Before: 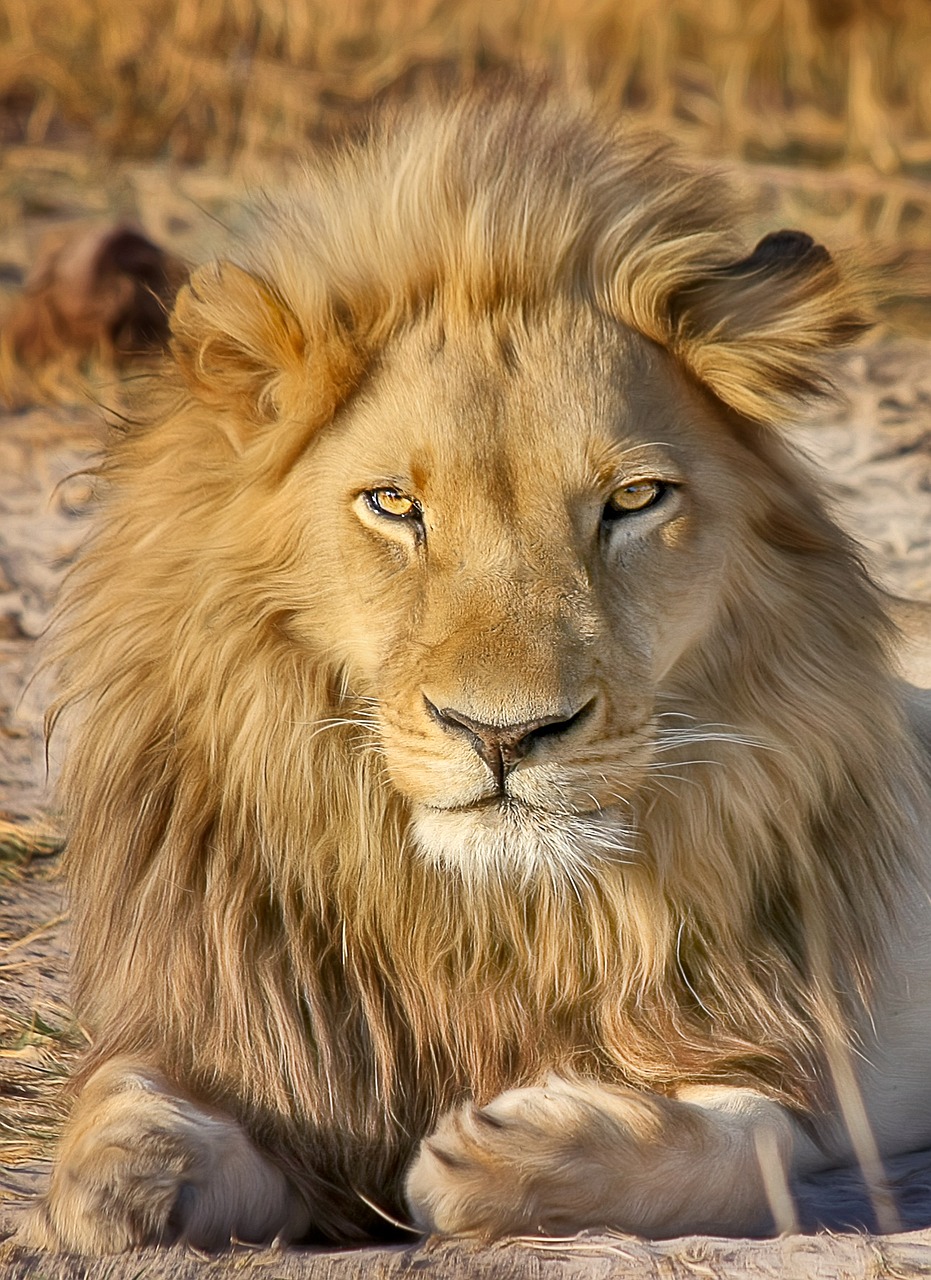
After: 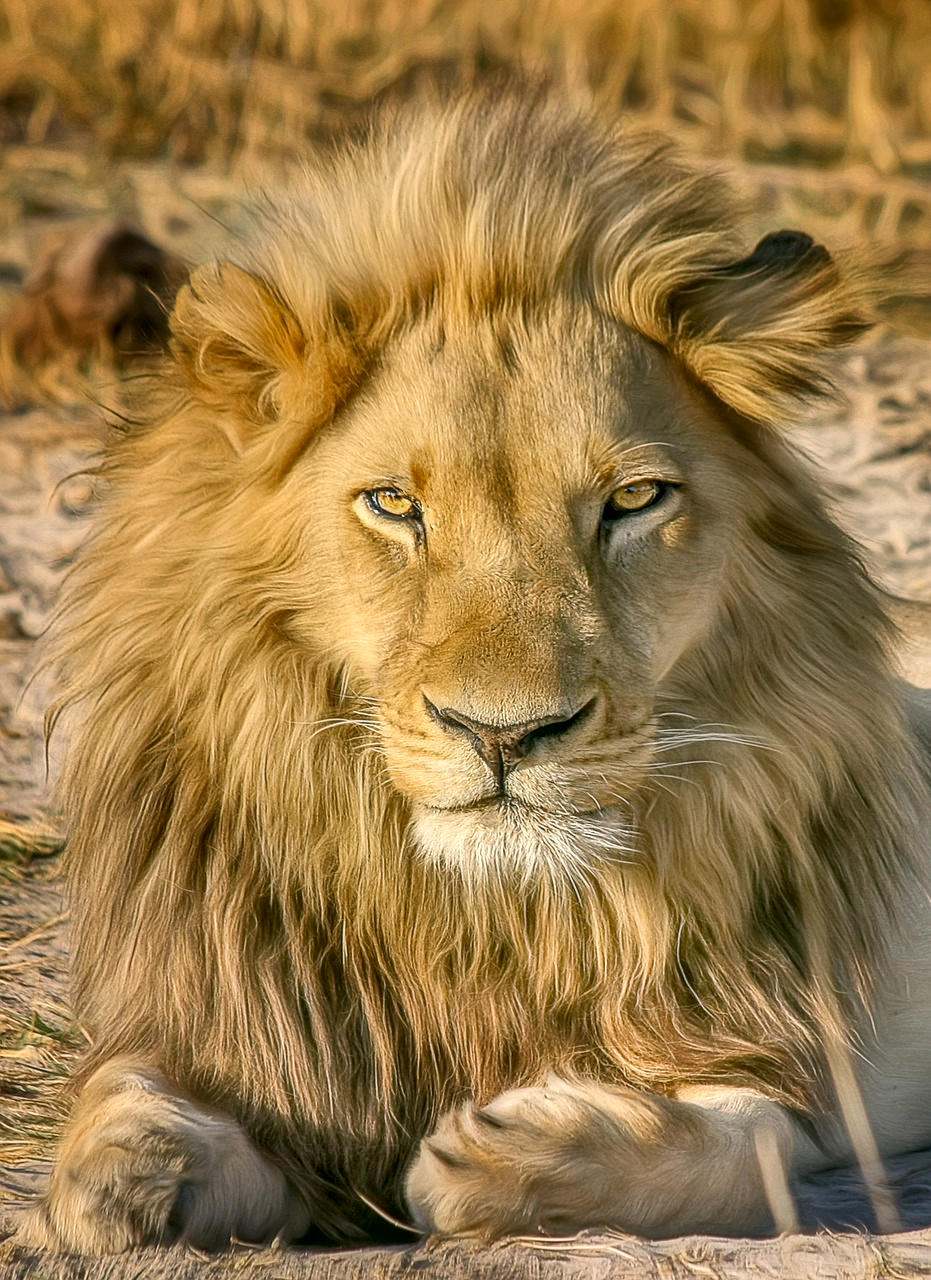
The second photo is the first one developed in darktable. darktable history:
local contrast: highlights 0%, shadows 0%, detail 133%
color correction: highlights a* 4.02, highlights b* 4.98, shadows a* -7.55, shadows b* 4.98
